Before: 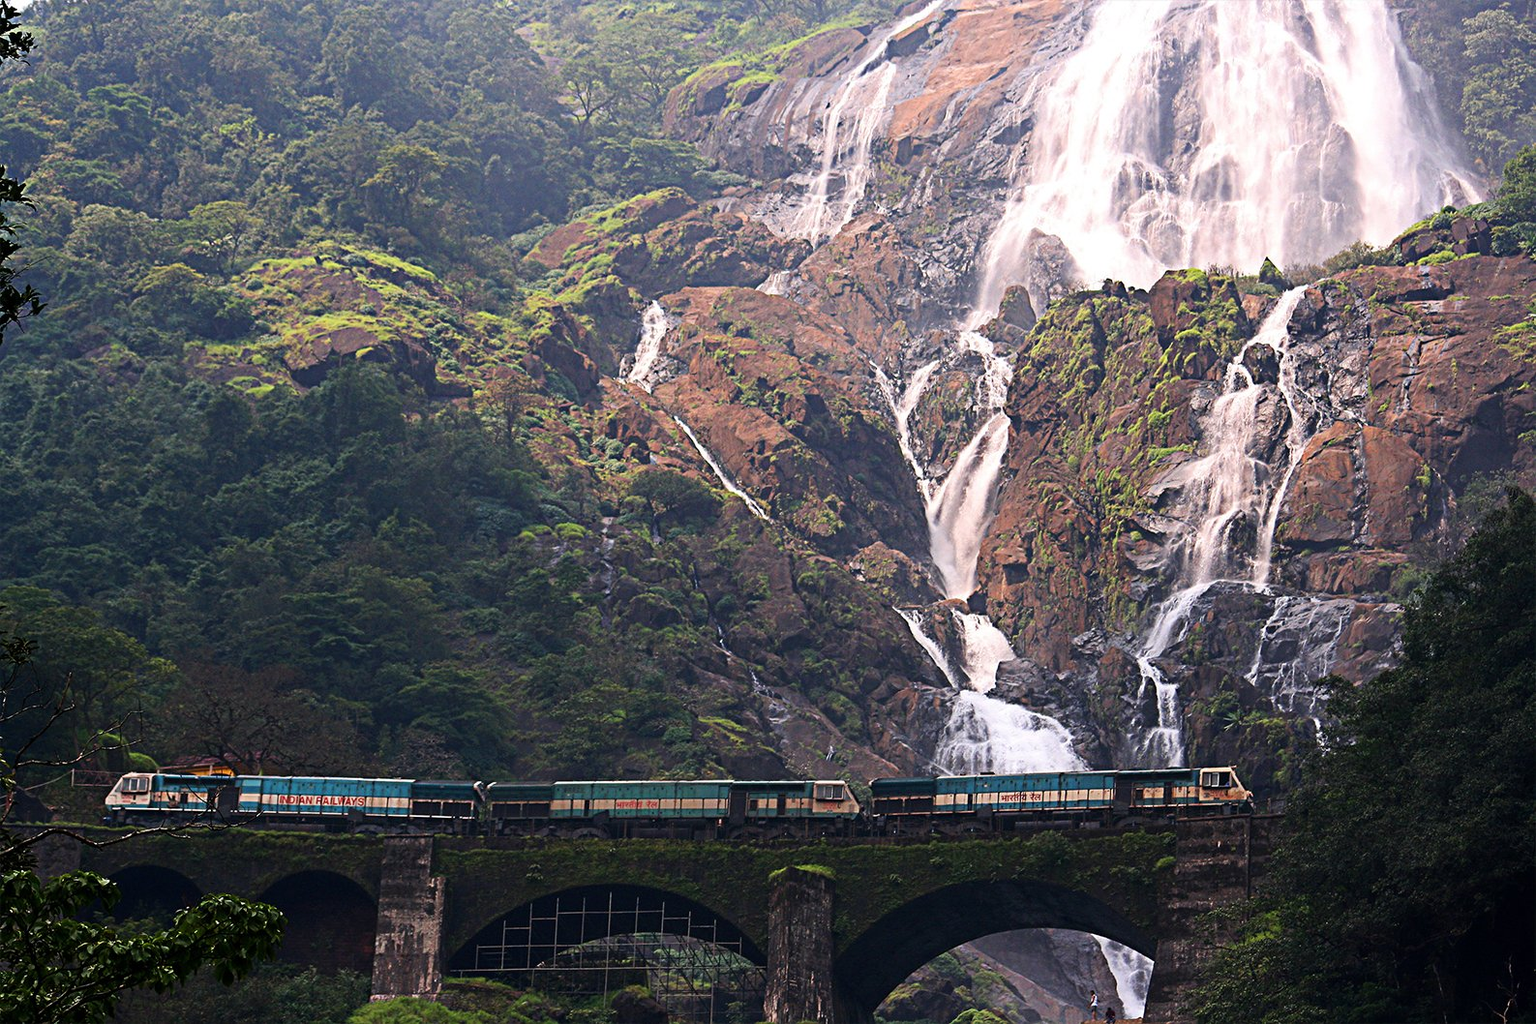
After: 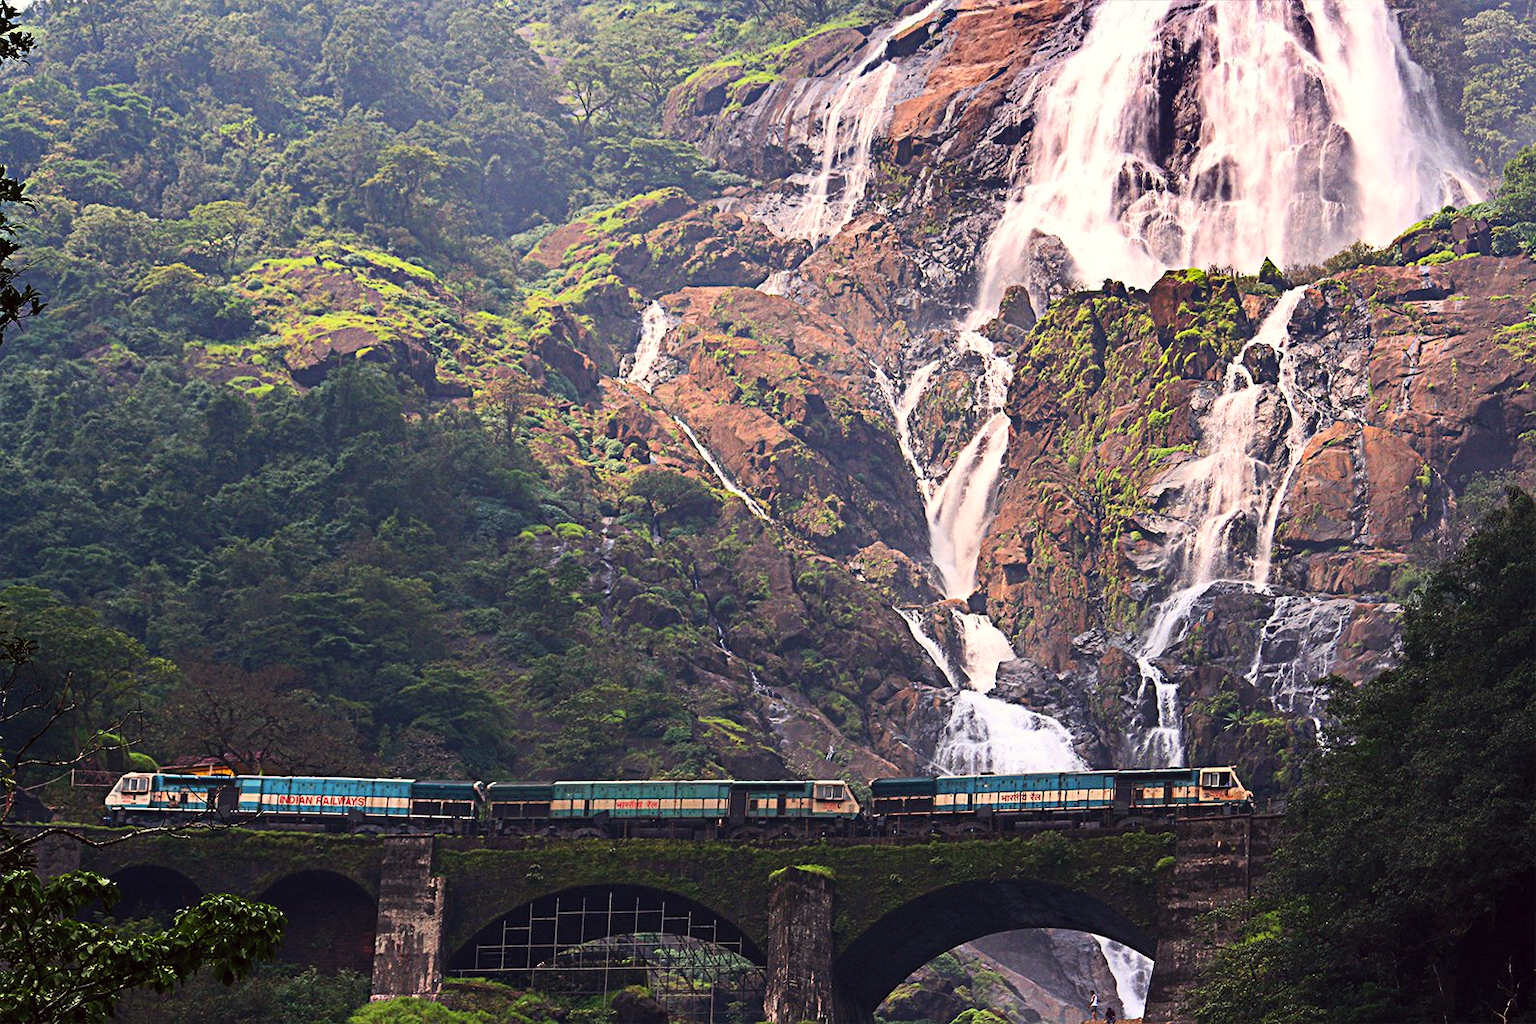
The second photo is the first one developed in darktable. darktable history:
contrast brightness saturation: contrast 0.2, brightness 0.16, saturation 0.22
color correction: highlights a* -0.95, highlights b* 4.5, shadows a* 3.55
shadows and highlights: shadows 20.91, highlights -82.73, soften with gaussian
